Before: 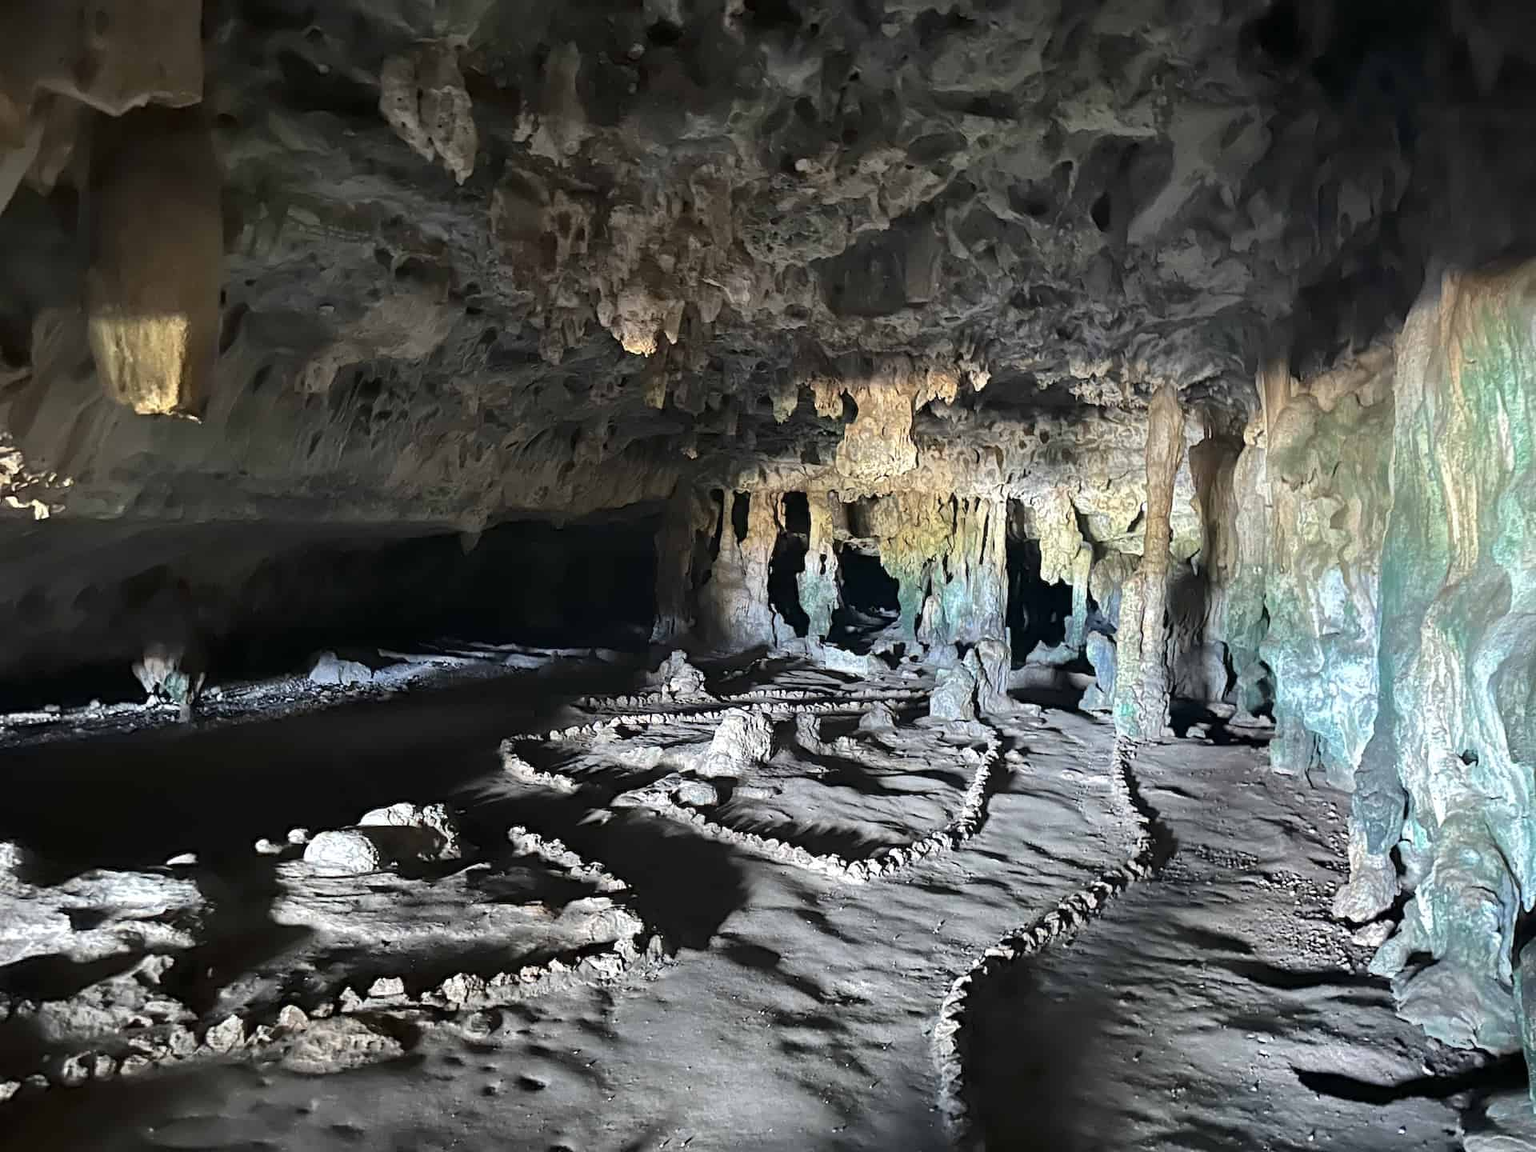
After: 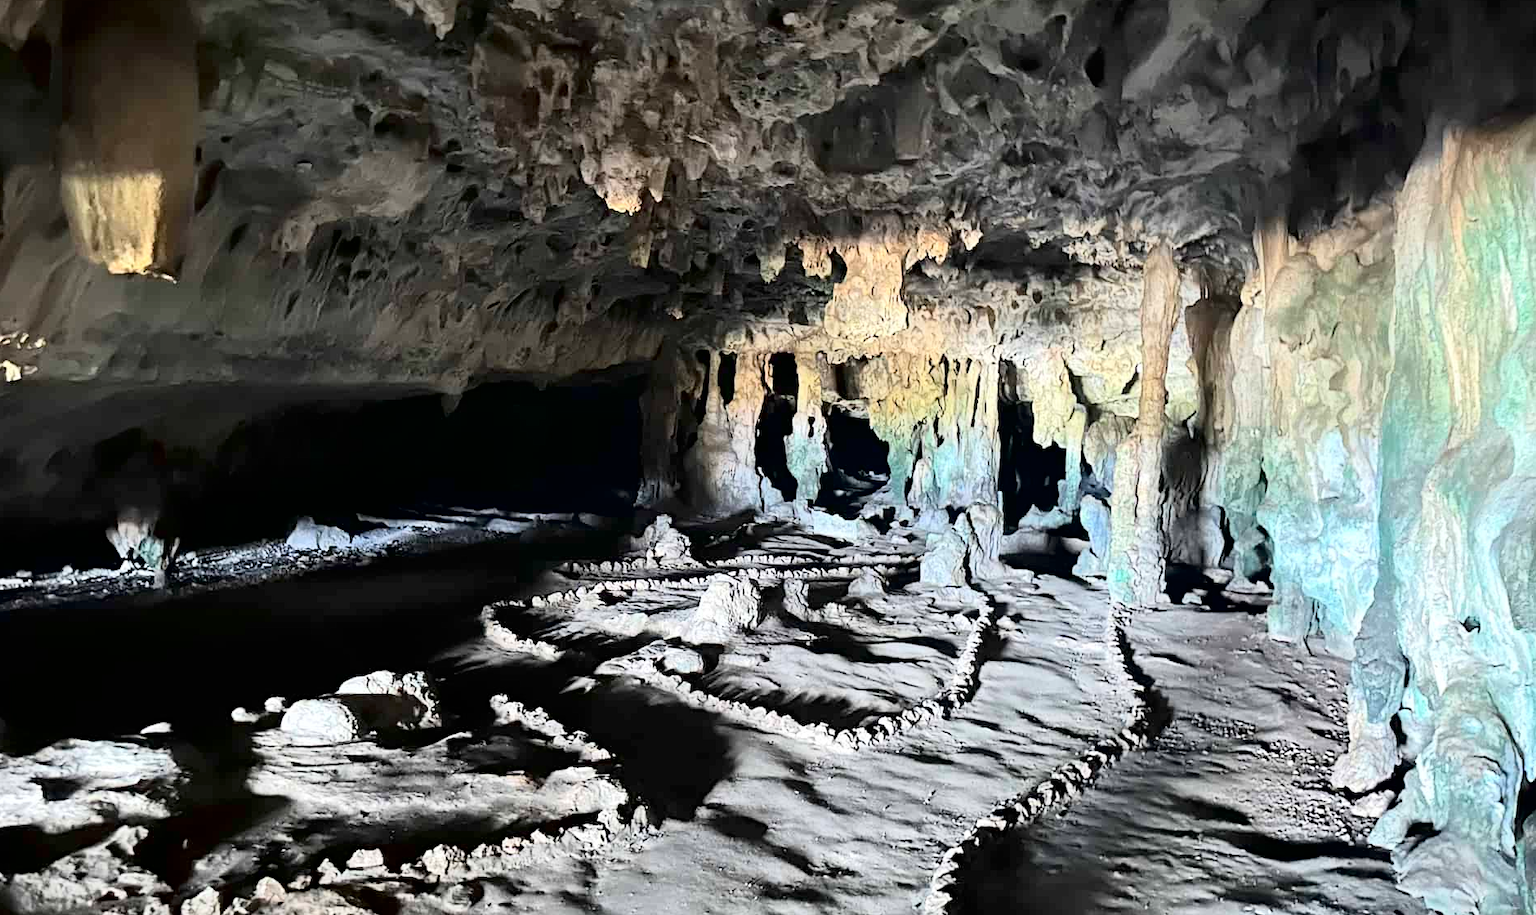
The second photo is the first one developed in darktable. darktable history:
crop and rotate: left 1.903%, top 12.733%, right 0.149%, bottom 9.415%
tone curve: curves: ch0 [(0, 0) (0.082, 0.02) (0.129, 0.078) (0.275, 0.301) (0.67, 0.809) (1, 1)], color space Lab, independent channels, preserve colors none
